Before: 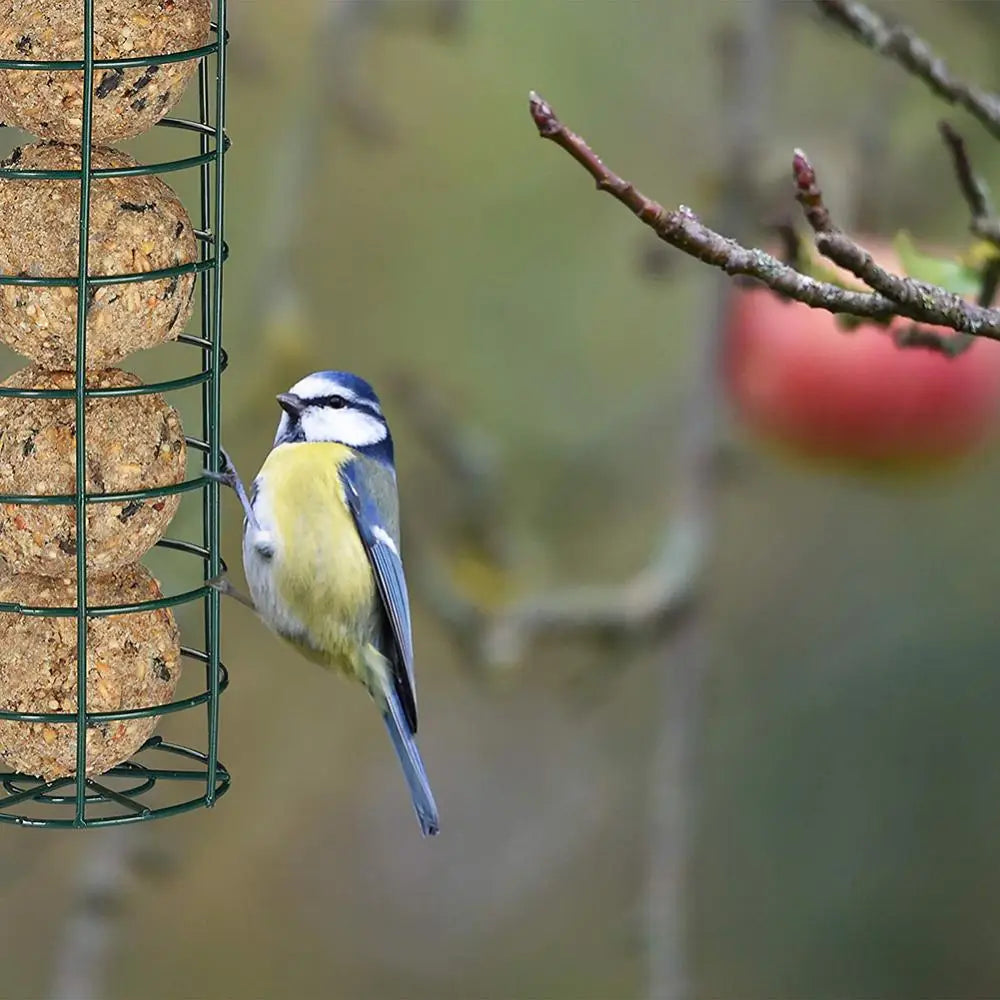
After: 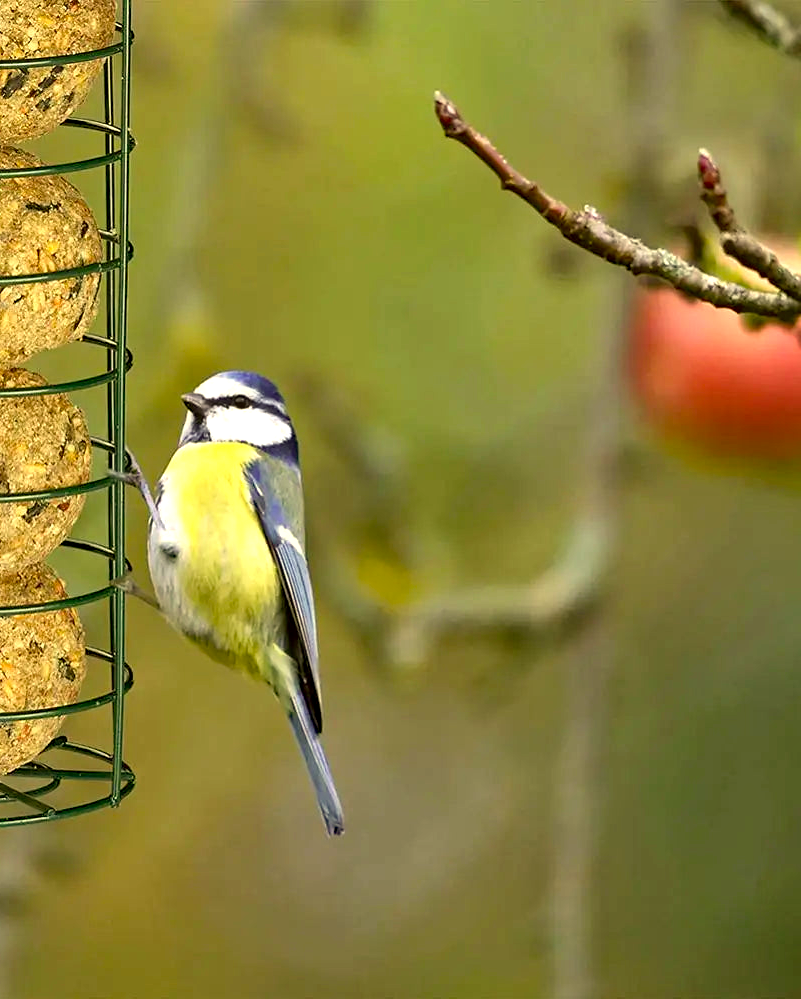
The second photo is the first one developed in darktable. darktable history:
color correction: highlights a* 0.119, highlights b* 29.12, shadows a* -0.244, shadows b* 21.26
exposure: black level correction 0.001, exposure 0.5 EV, compensate highlight preservation false
crop and rotate: left 9.501%, right 10.301%
haze removal: compatibility mode true, adaptive false
